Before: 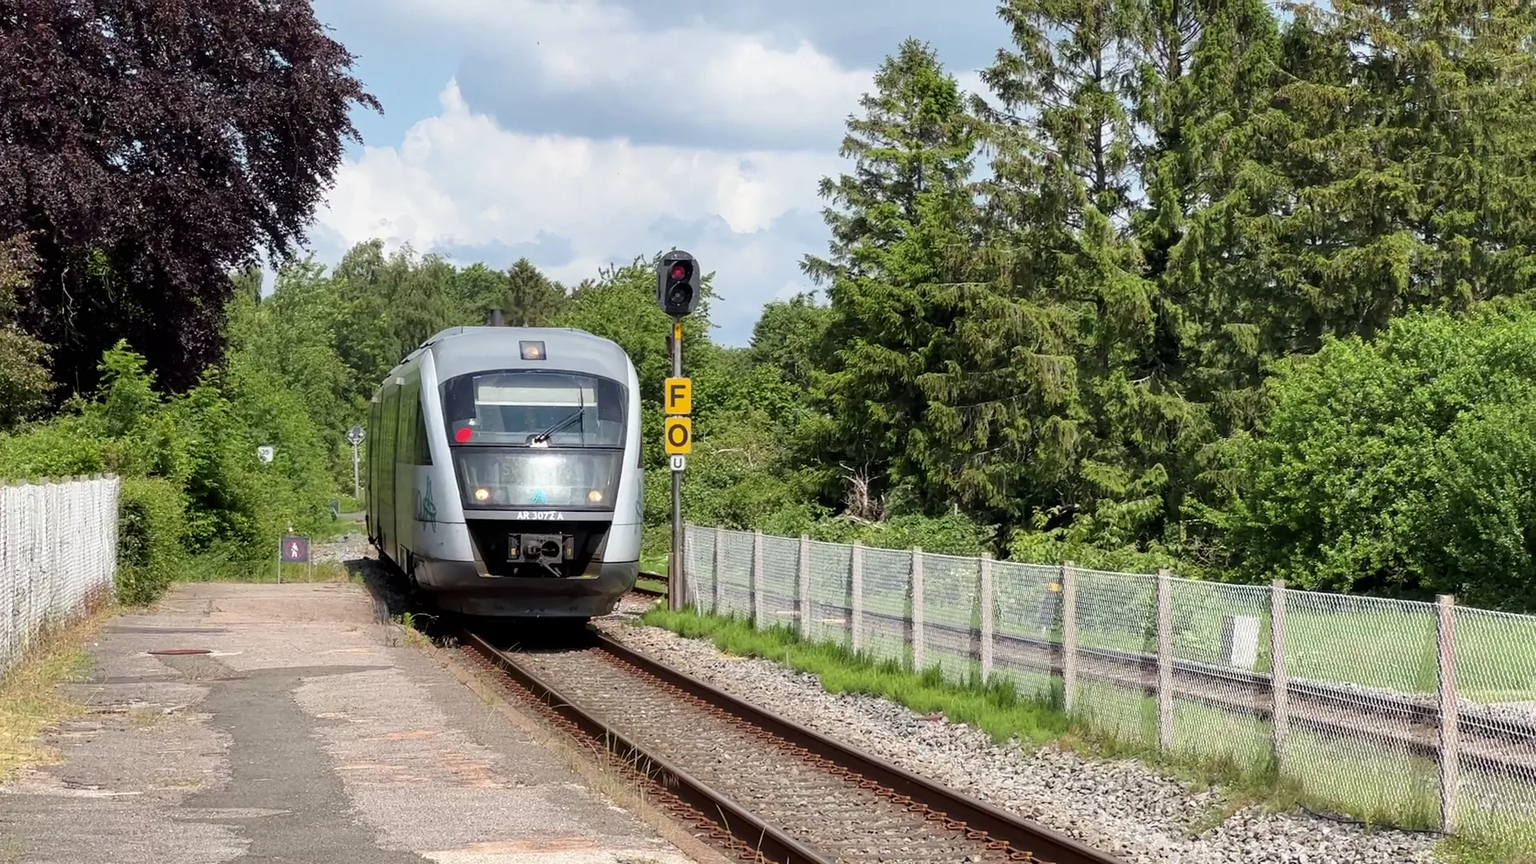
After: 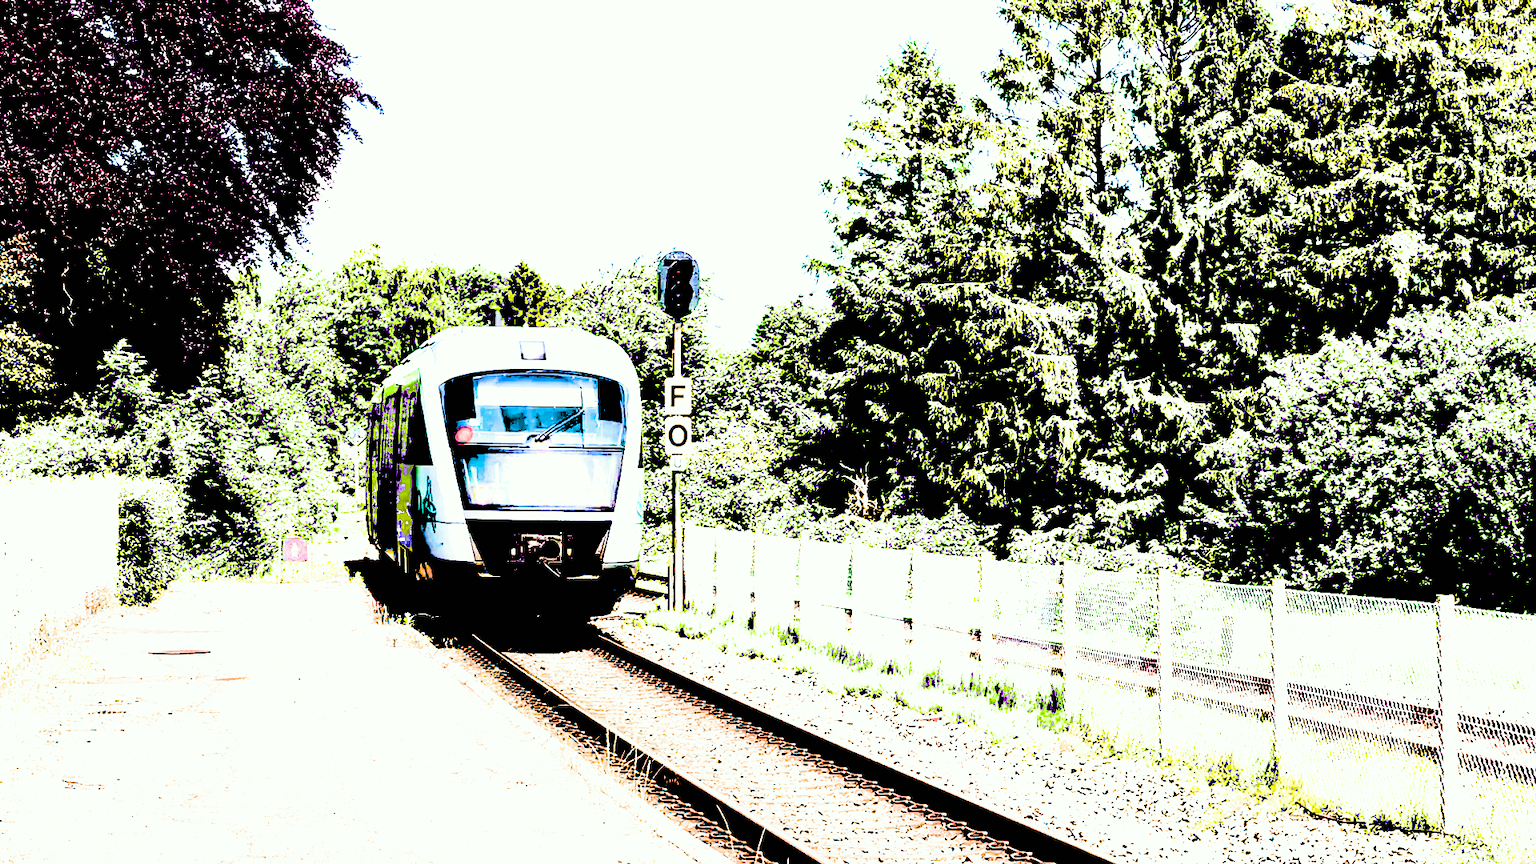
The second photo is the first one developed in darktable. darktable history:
exposure: black level correction 0.1, exposure 3 EV, compensate highlight preservation false
color correction: highlights a* -2.68, highlights b* 2.57
filmic rgb: black relative exposure -7.15 EV, white relative exposure 5.36 EV, hardness 3.02, color science v6 (2022)
